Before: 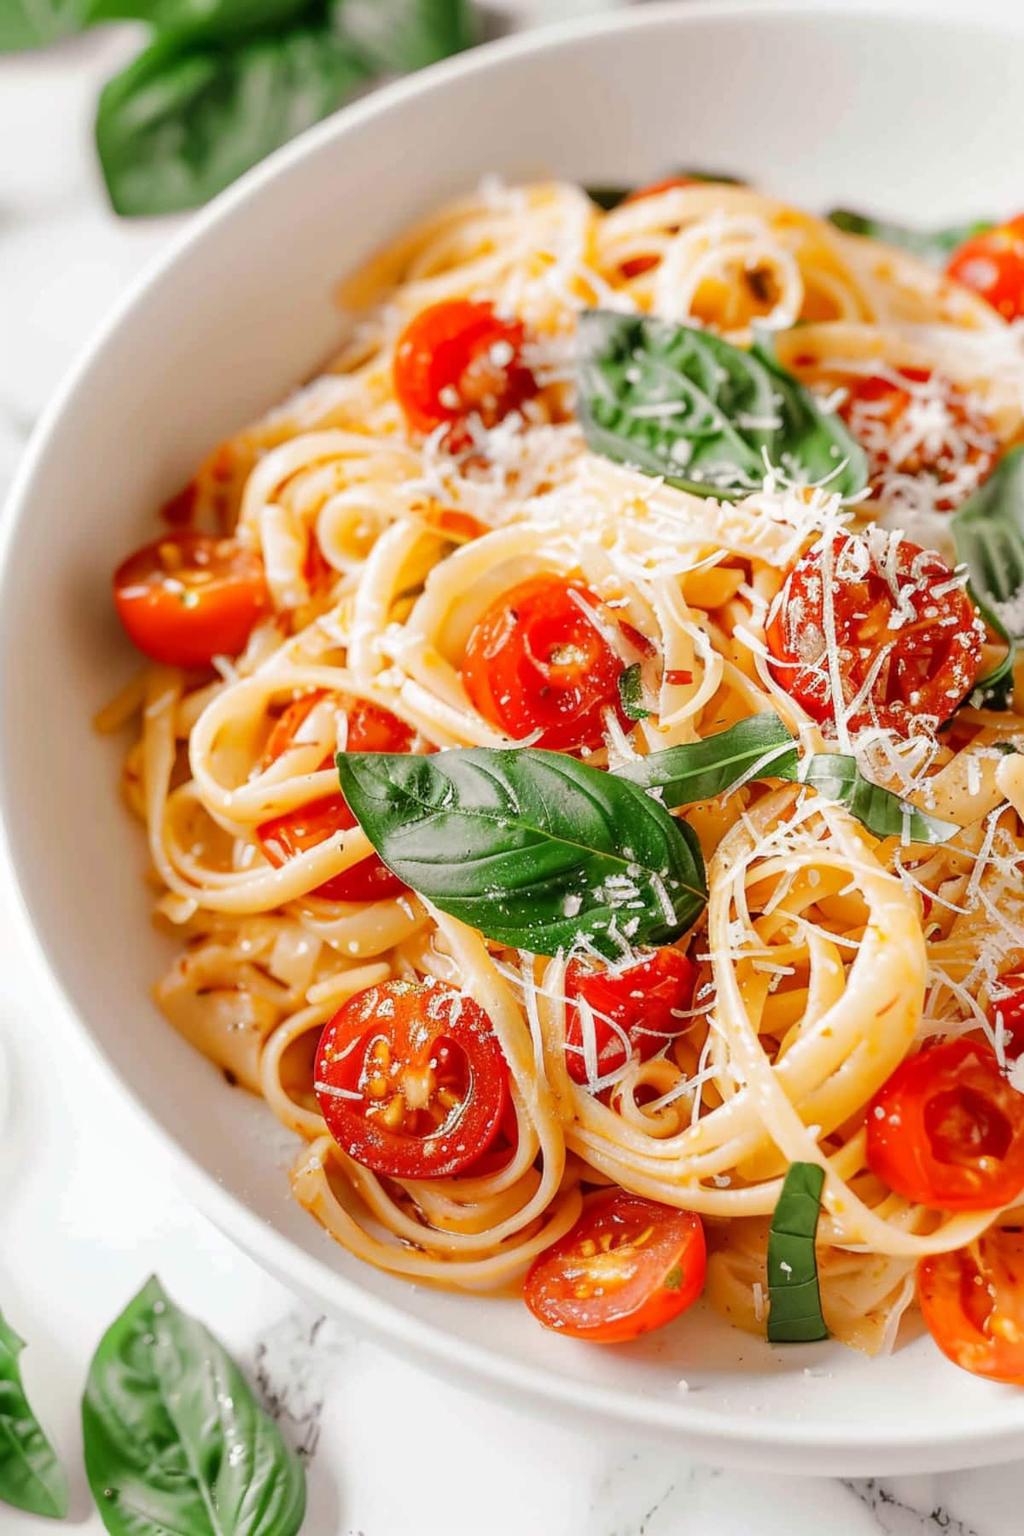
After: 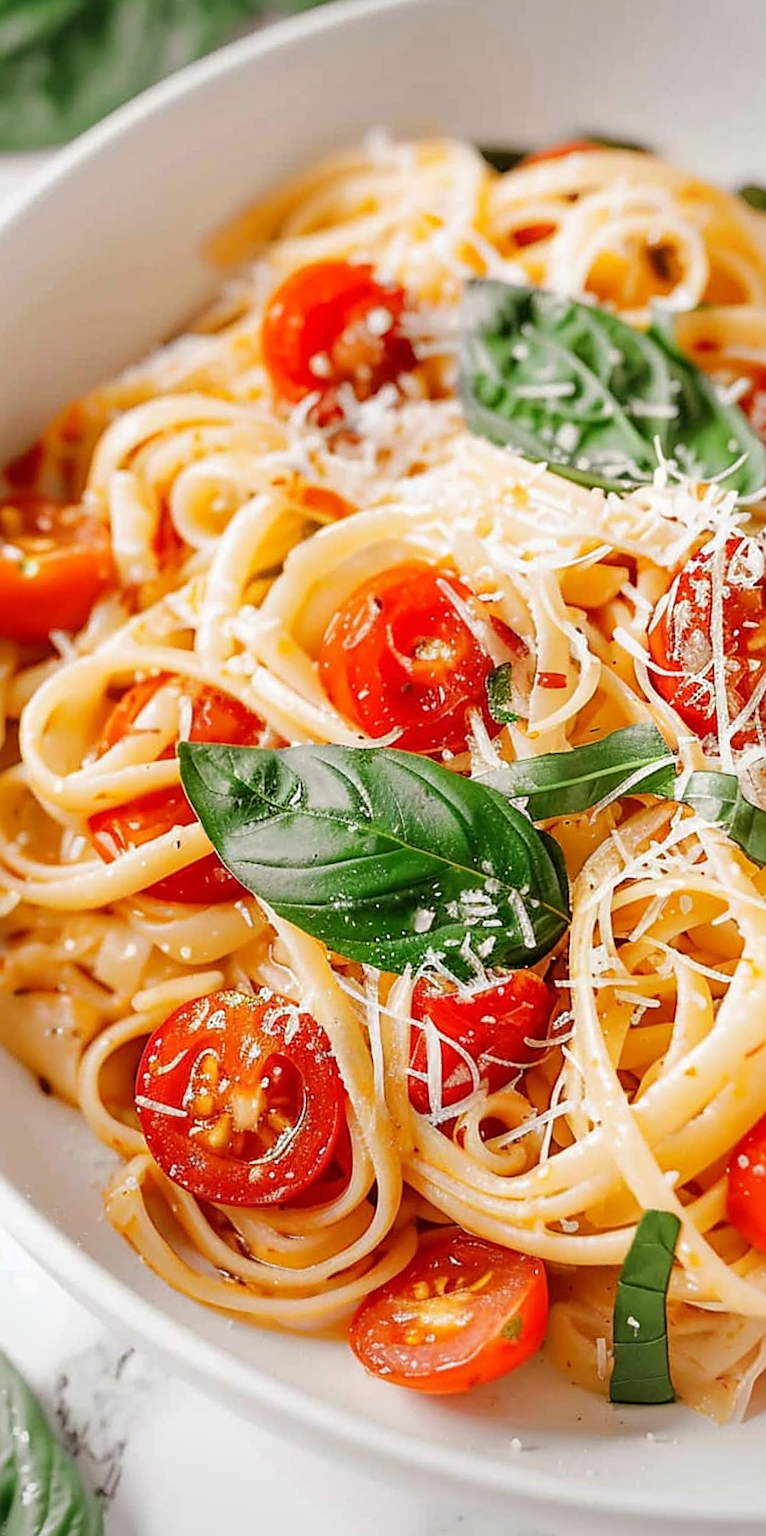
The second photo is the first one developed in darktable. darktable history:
crop and rotate: angle -3.06°, left 14.245%, top 0.037%, right 10.9%, bottom 0.037%
vignetting: fall-off radius 61.24%, brightness -0.412, saturation -0.301
sharpen: on, module defaults
